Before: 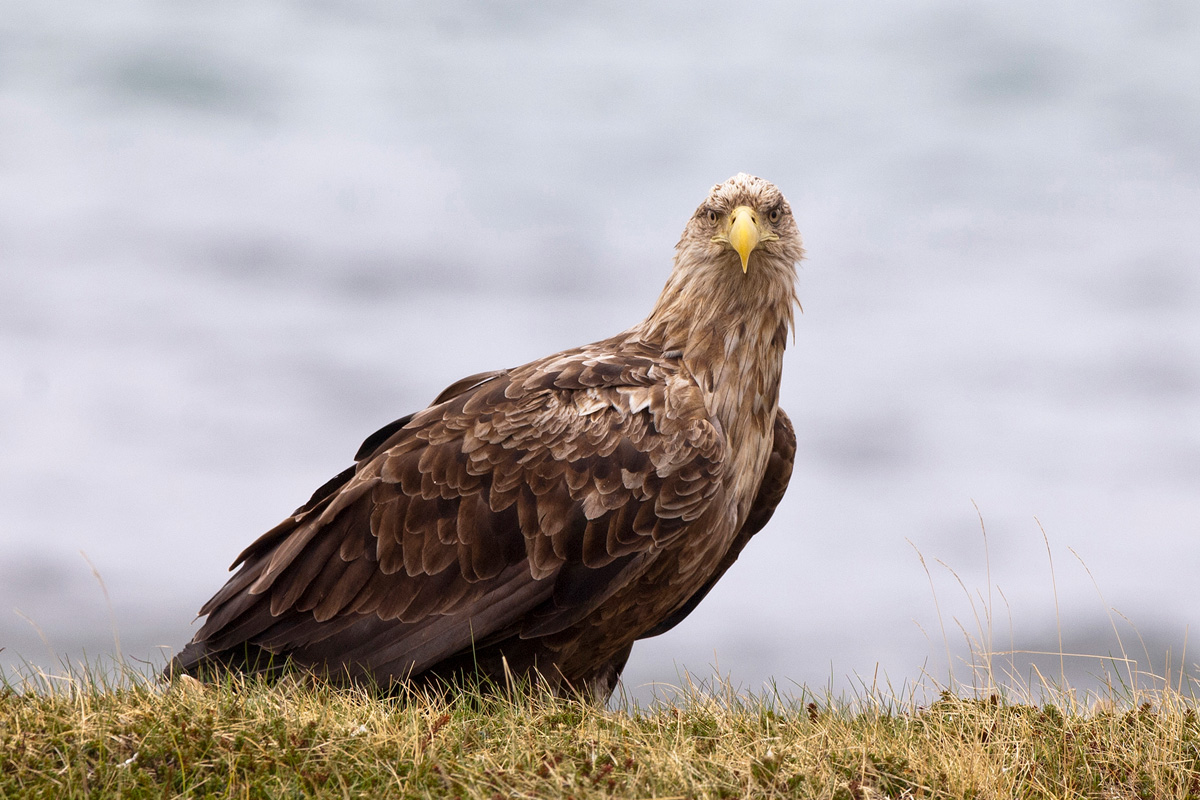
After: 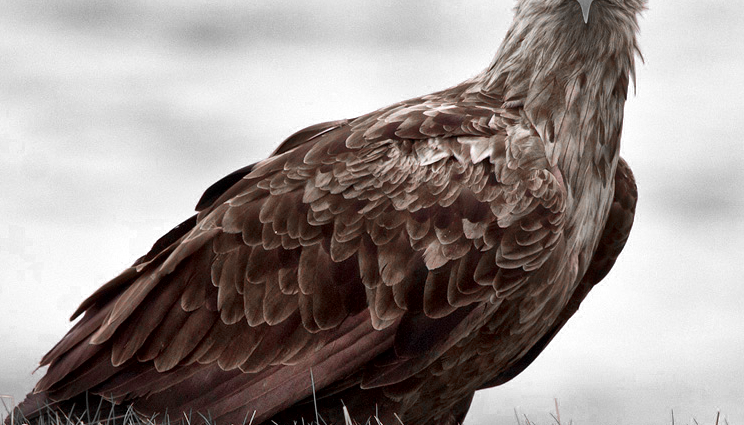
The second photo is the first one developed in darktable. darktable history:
local contrast: mode bilateral grid, contrast 30, coarseness 25, midtone range 0.2
color zones: curves: ch0 [(0, 0.352) (0.143, 0.407) (0.286, 0.386) (0.429, 0.431) (0.571, 0.829) (0.714, 0.853) (0.857, 0.833) (1, 0.352)]; ch1 [(0, 0.604) (0.072, 0.726) (0.096, 0.608) (0.205, 0.007) (0.571, -0.006) (0.839, -0.013) (0.857, -0.012) (1, 0.604)]
crop: left 13.312%, top 31.28%, right 24.627%, bottom 15.582%
shadows and highlights: soften with gaussian
